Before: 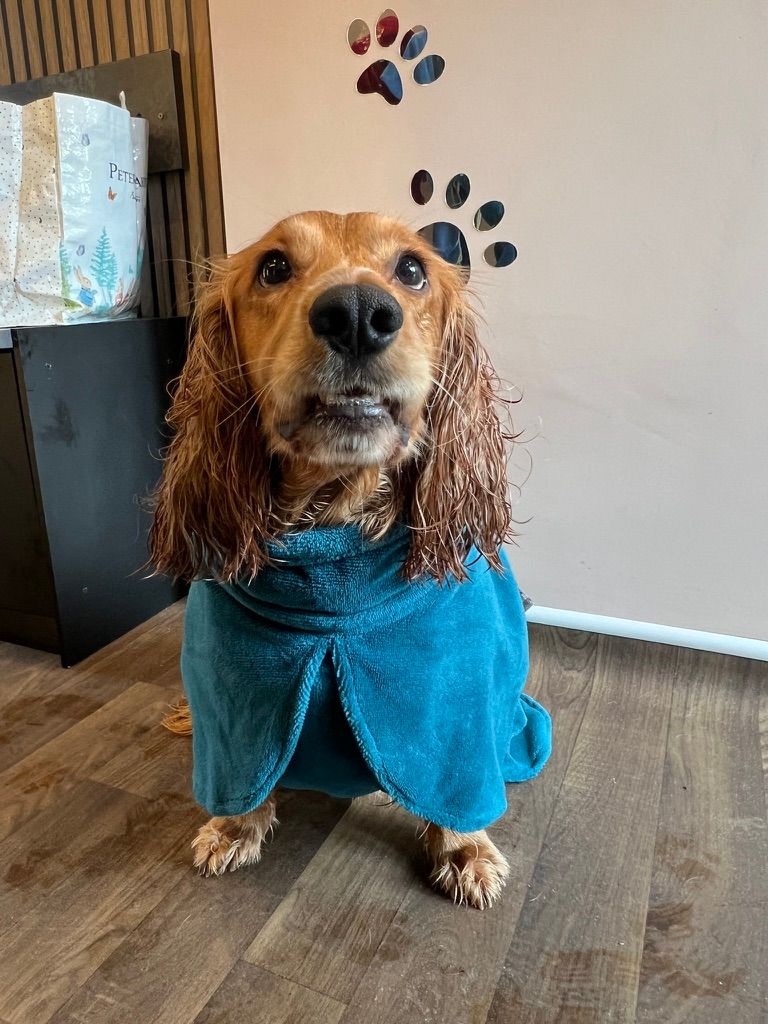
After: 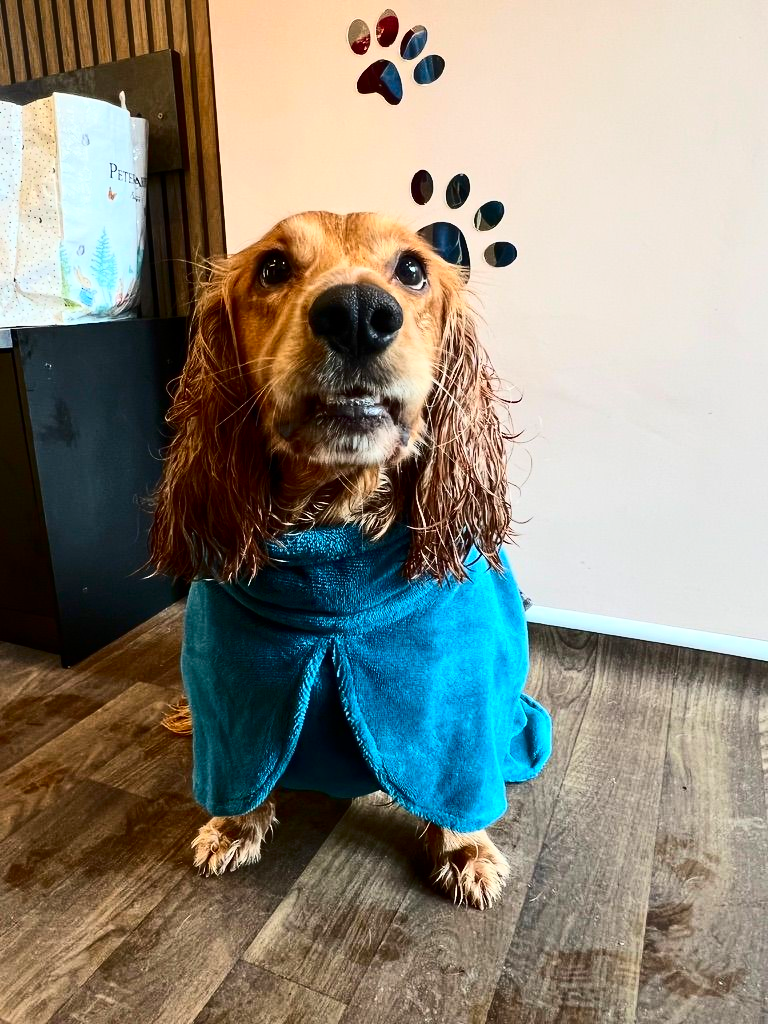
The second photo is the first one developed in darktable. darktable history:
contrast brightness saturation: contrast 0.407, brightness 0.045, saturation 0.259
